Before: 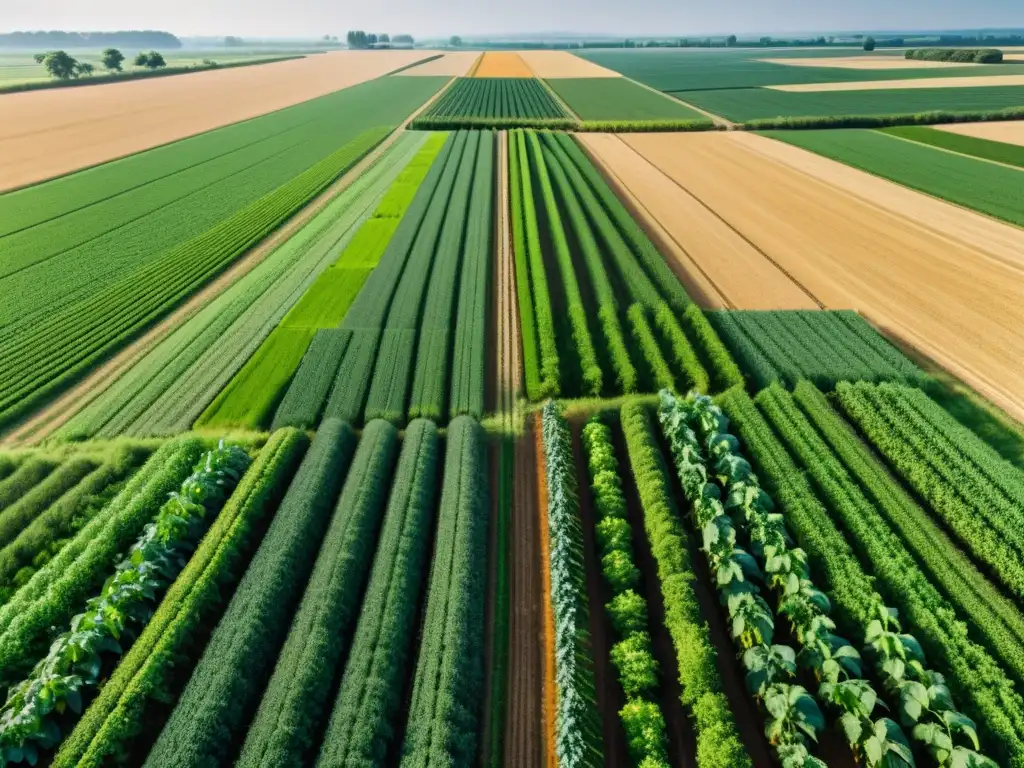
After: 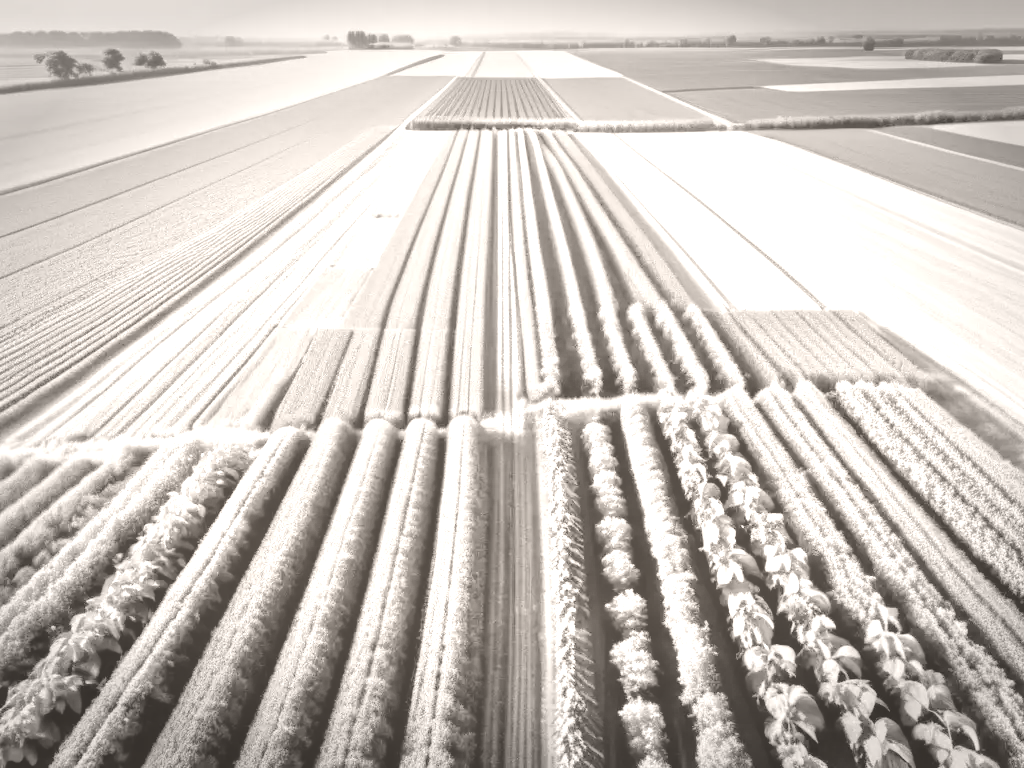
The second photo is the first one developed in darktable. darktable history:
vignetting: fall-off start 70.97%, brightness -0.584, saturation -0.118, width/height ratio 1.333
tone equalizer: -7 EV 0.15 EV, -6 EV 0.6 EV, -5 EV 1.15 EV, -4 EV 1.33 EV, -3 EV 1.15 EV, -2 EV 0.6 EV, -1 EV 0.15 EV, mask exposure compensation -0.5 EV
colorize: hue 34.49°, saturation 35.33%, source mix 100%, lightness 55%, version 1
